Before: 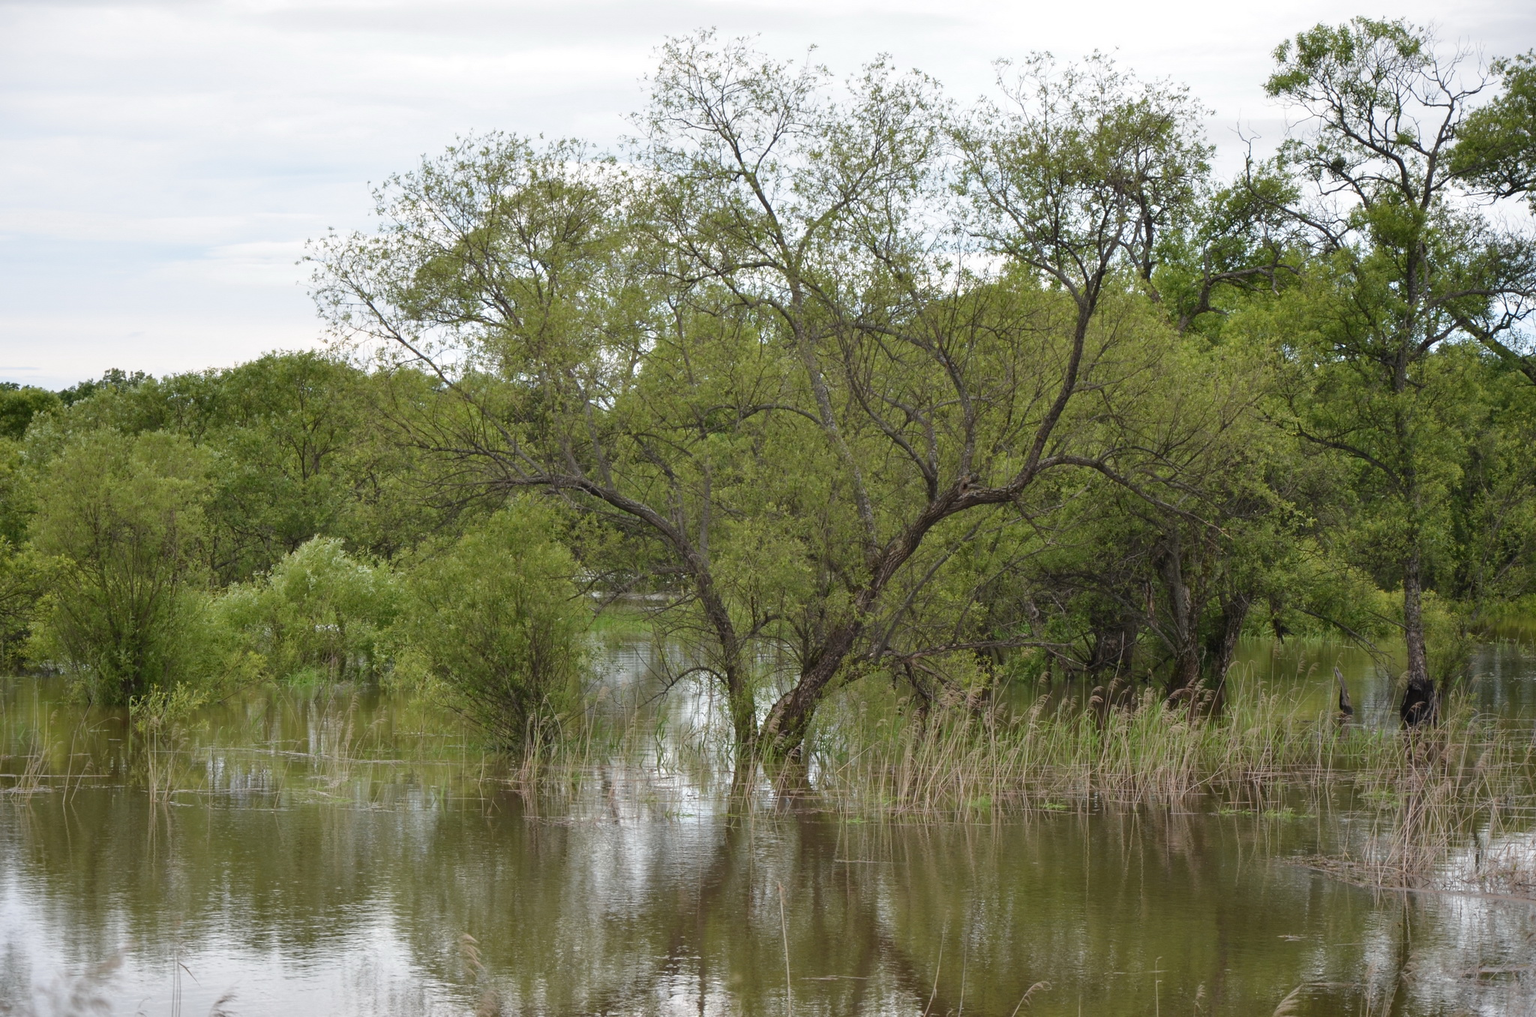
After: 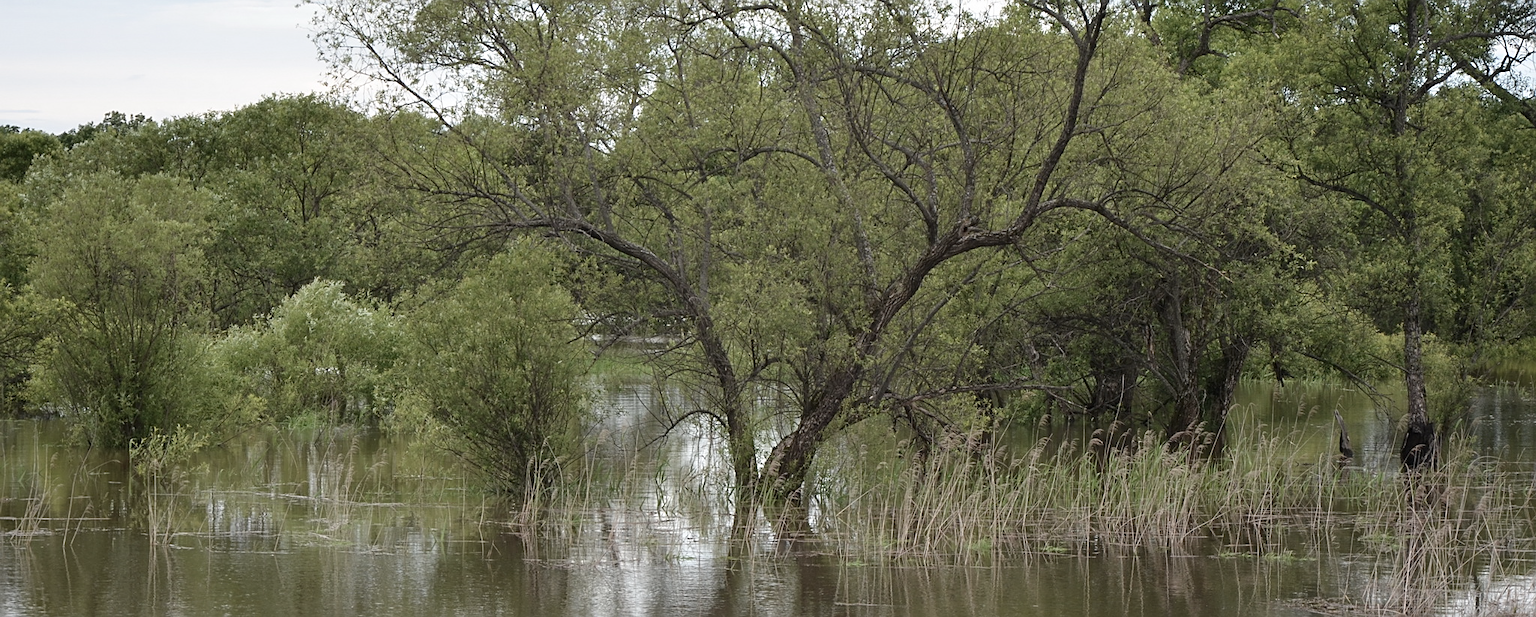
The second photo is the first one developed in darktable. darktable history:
color balance: on, module defaults
sharpen: on, module defaults
contrast brightness saturation: contrast 0.1, saturation -0.3
crop and rotate: top 25.357%, bottom 13.942%
